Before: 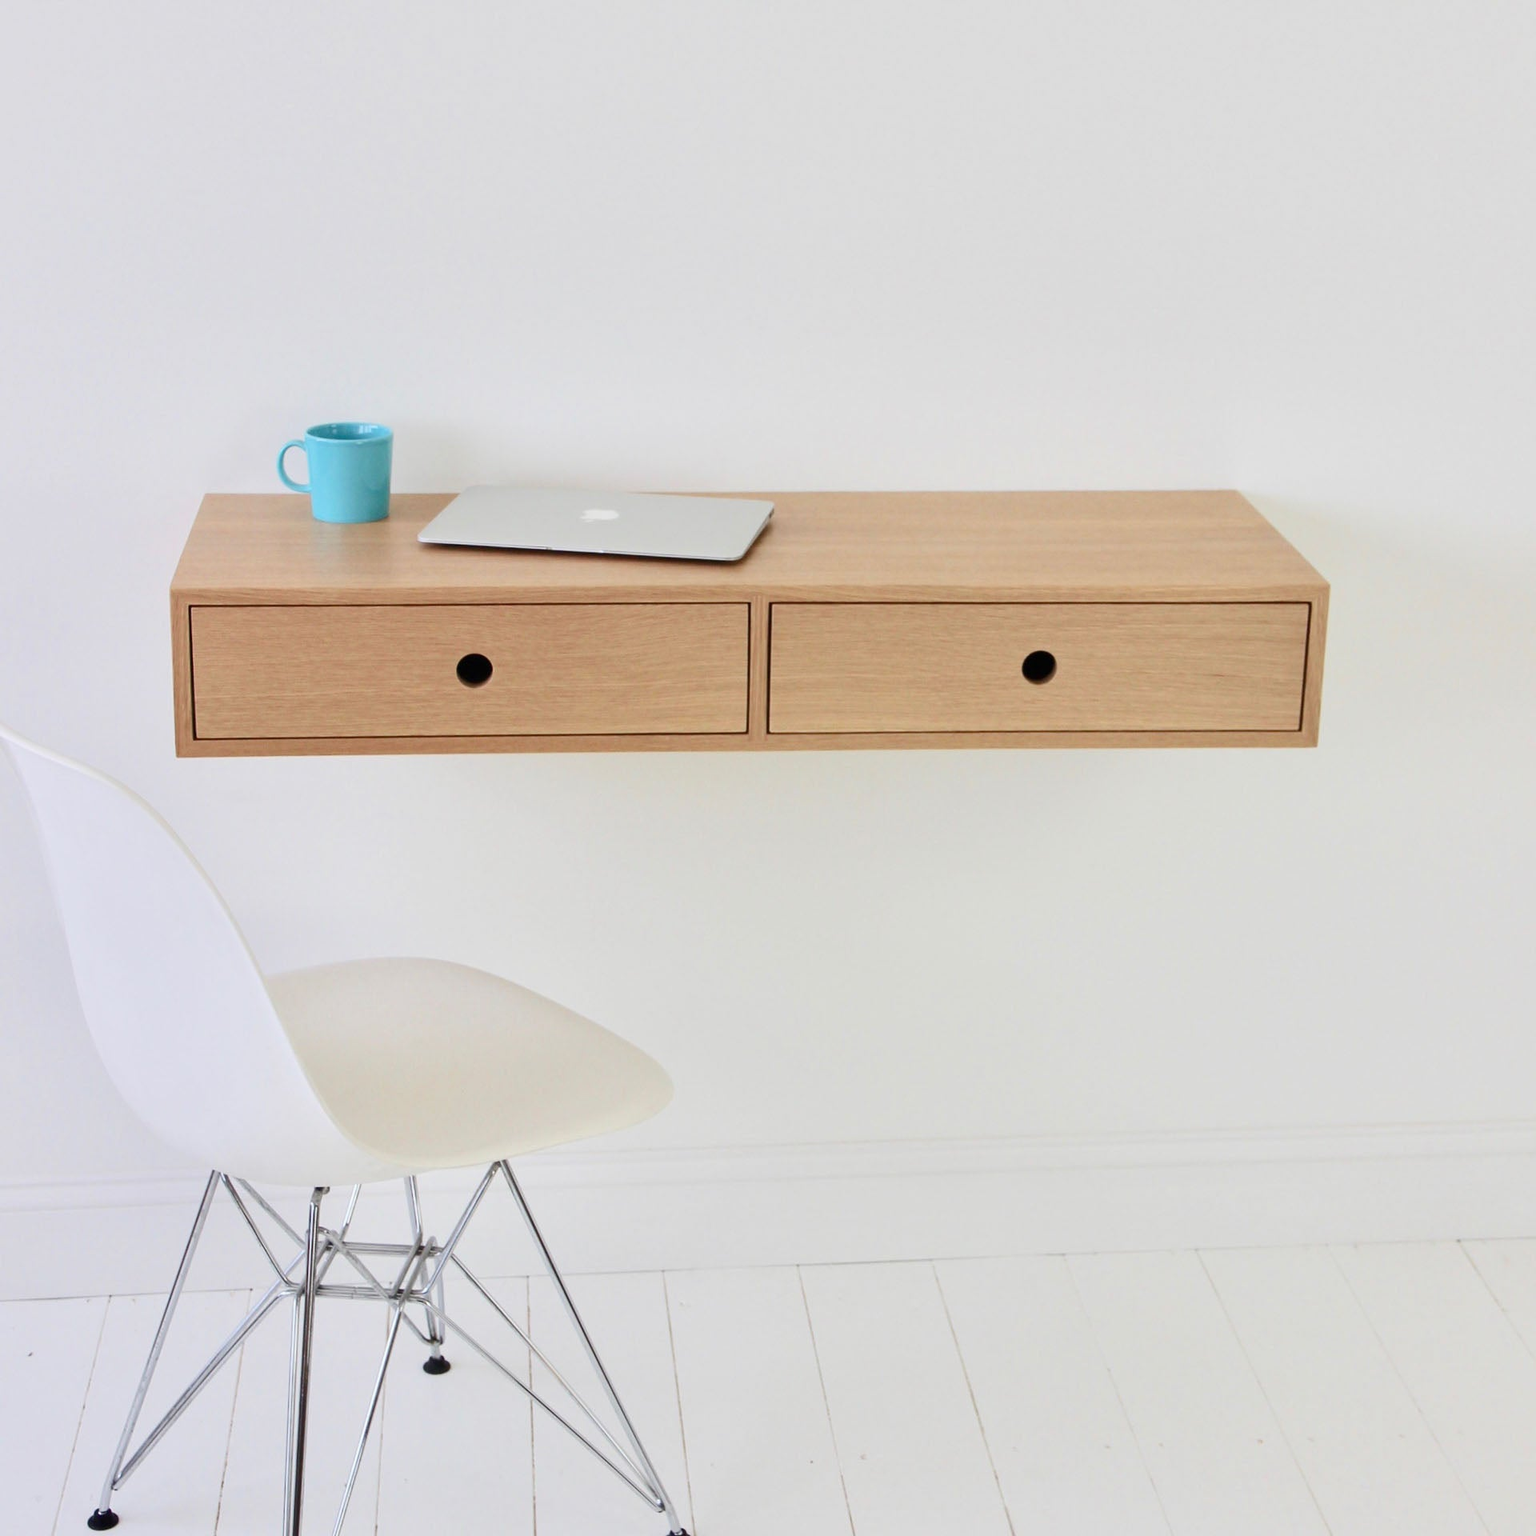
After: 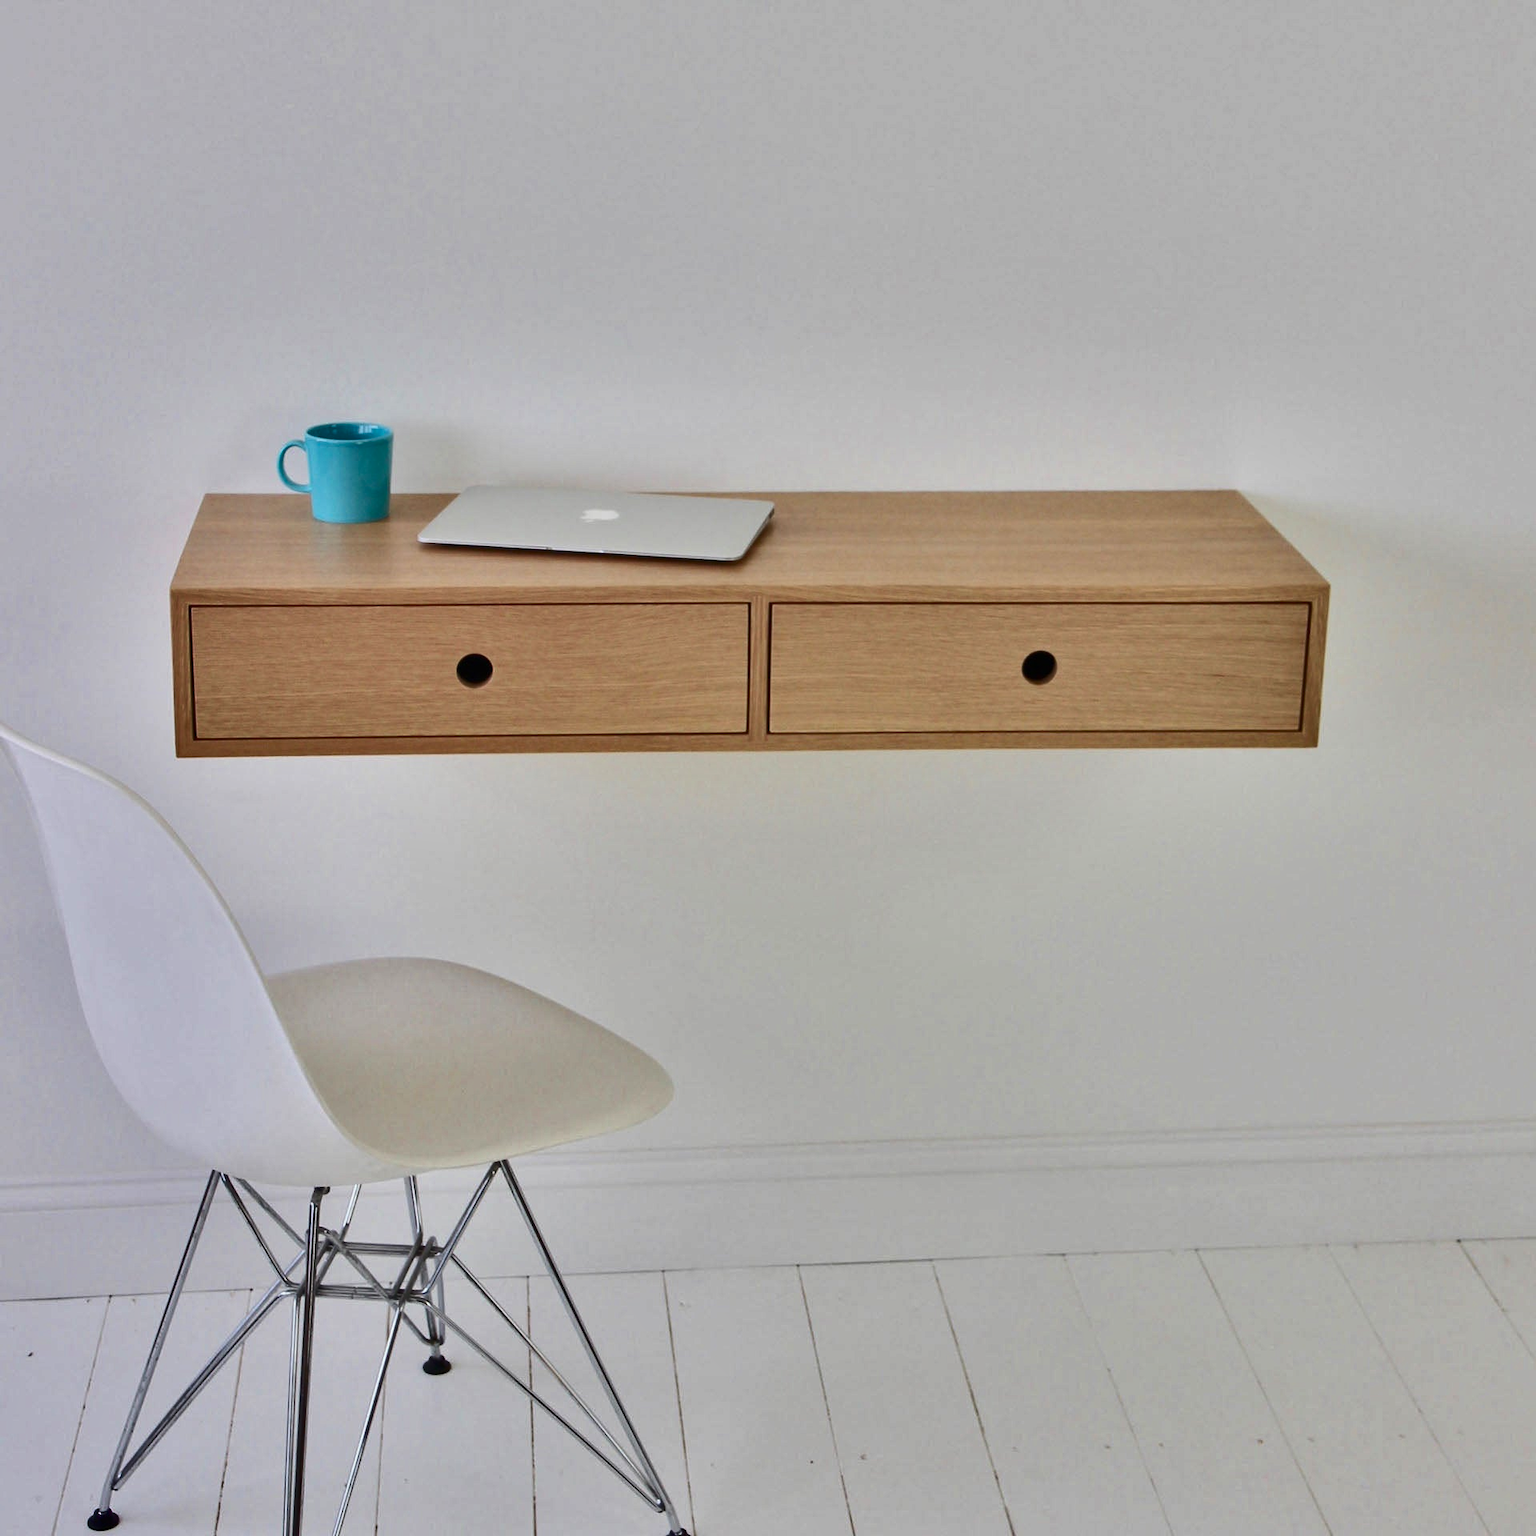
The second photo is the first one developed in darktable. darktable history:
shadows and highlights: radius 107.98, shadows 45.74, highlights -67.47, low approximation 0.01, soften with gaussian
